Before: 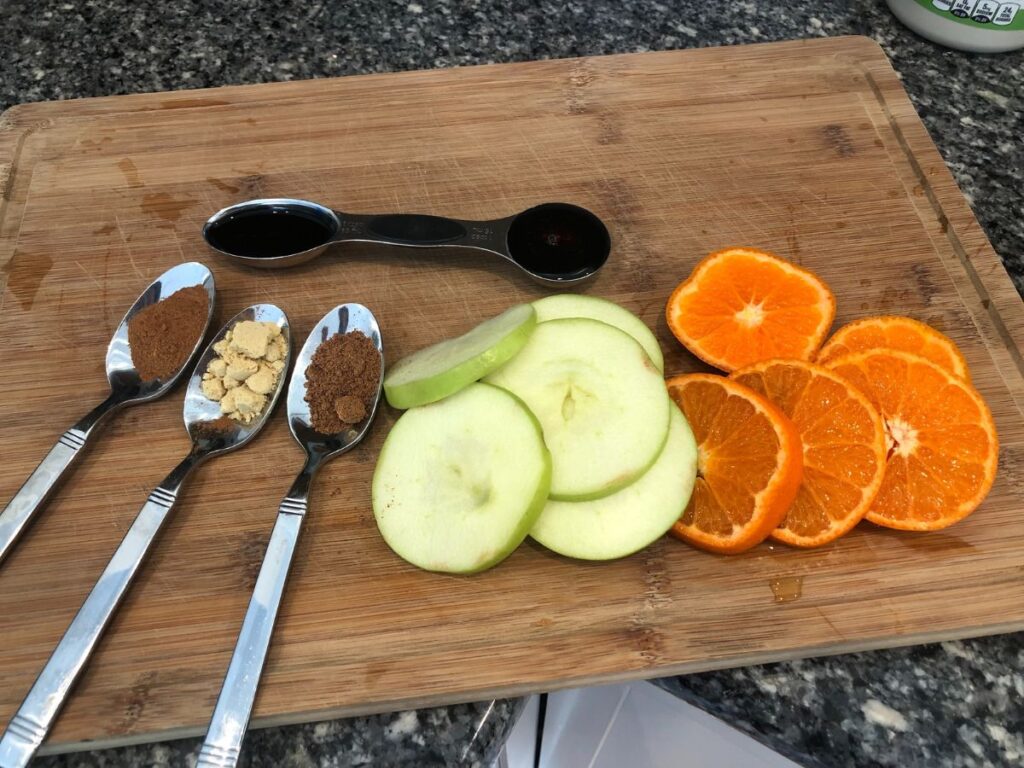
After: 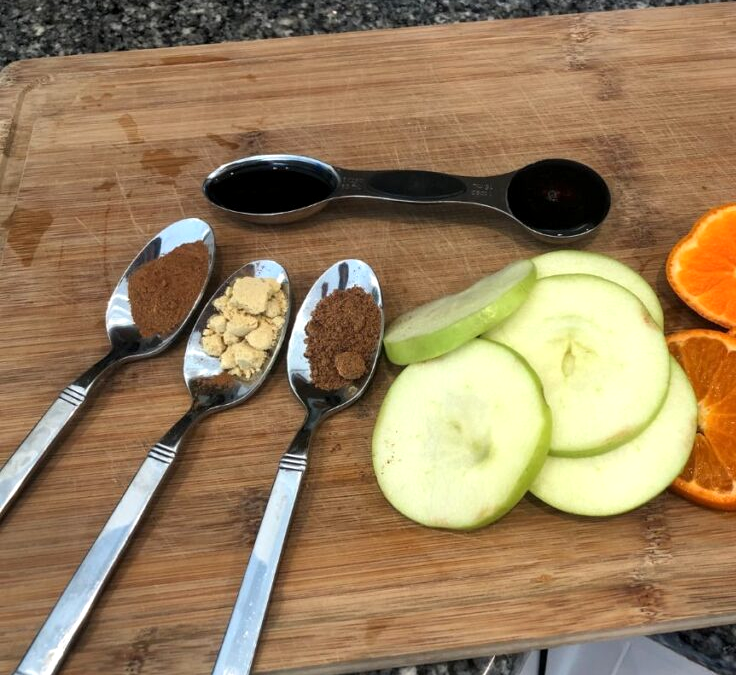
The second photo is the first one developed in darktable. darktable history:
crop: top 5.803%, right 27.864%, bottom 5.804%
local contrast: highlights 100%, shadows 100%, detail 120%, midtone range 0.2
exposure: exposure 0.127 EV, compensate highlight preservation false
